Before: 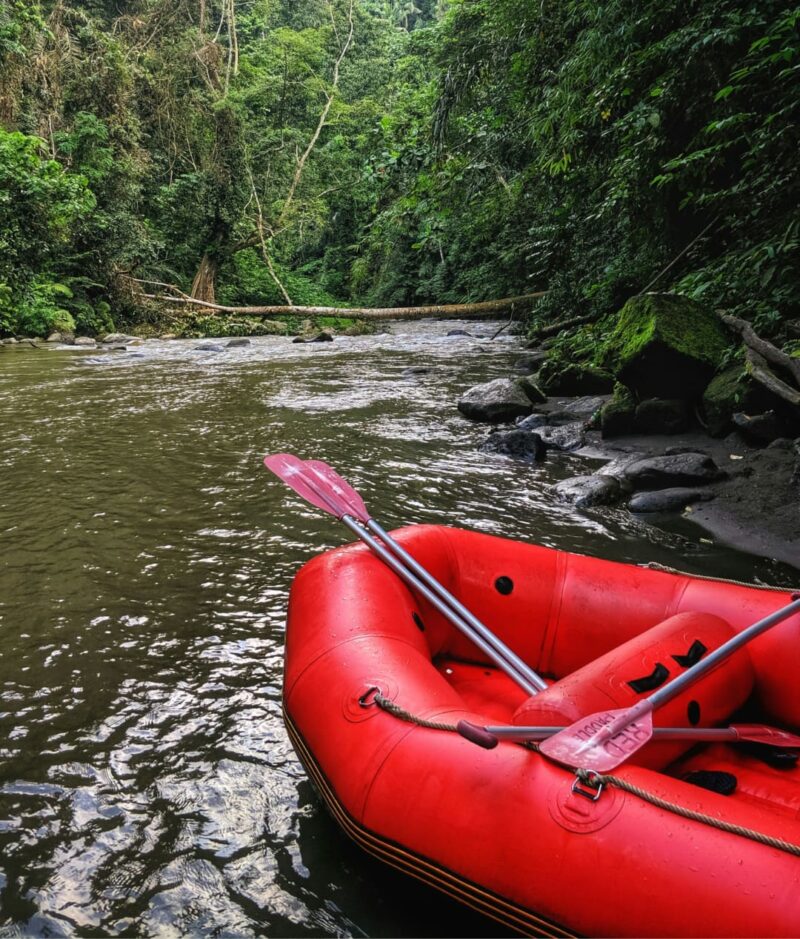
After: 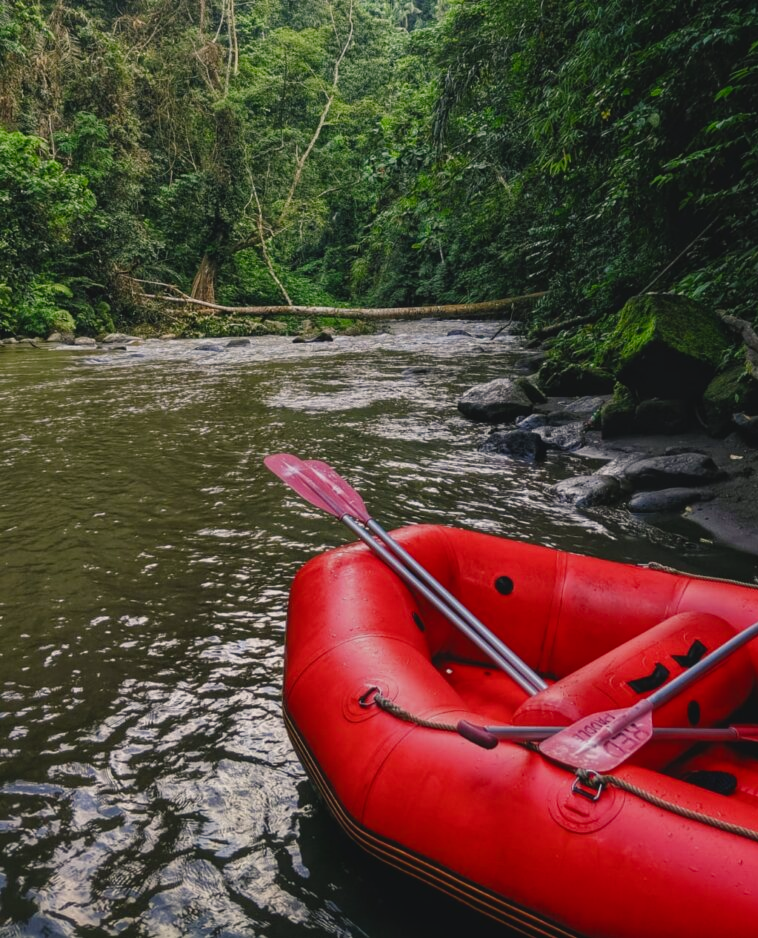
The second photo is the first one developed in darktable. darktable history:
color balance rgb: shadows lift › chroma 2%, shadows lift › hue 250°, power › hue 326.4°, highlights gain › chroma 2%, highlights gain › hue 64.8°, global offset › luminance 0.5%, global offset › hue 58.8°, perceptual saturation grading › highlights -25%, perceptual saturation grading › shadows 30%, global vibrance 15%
exposure: exposure -0.462 EV, compensate highlight preservation false
crop and rotate: right 5.167%
